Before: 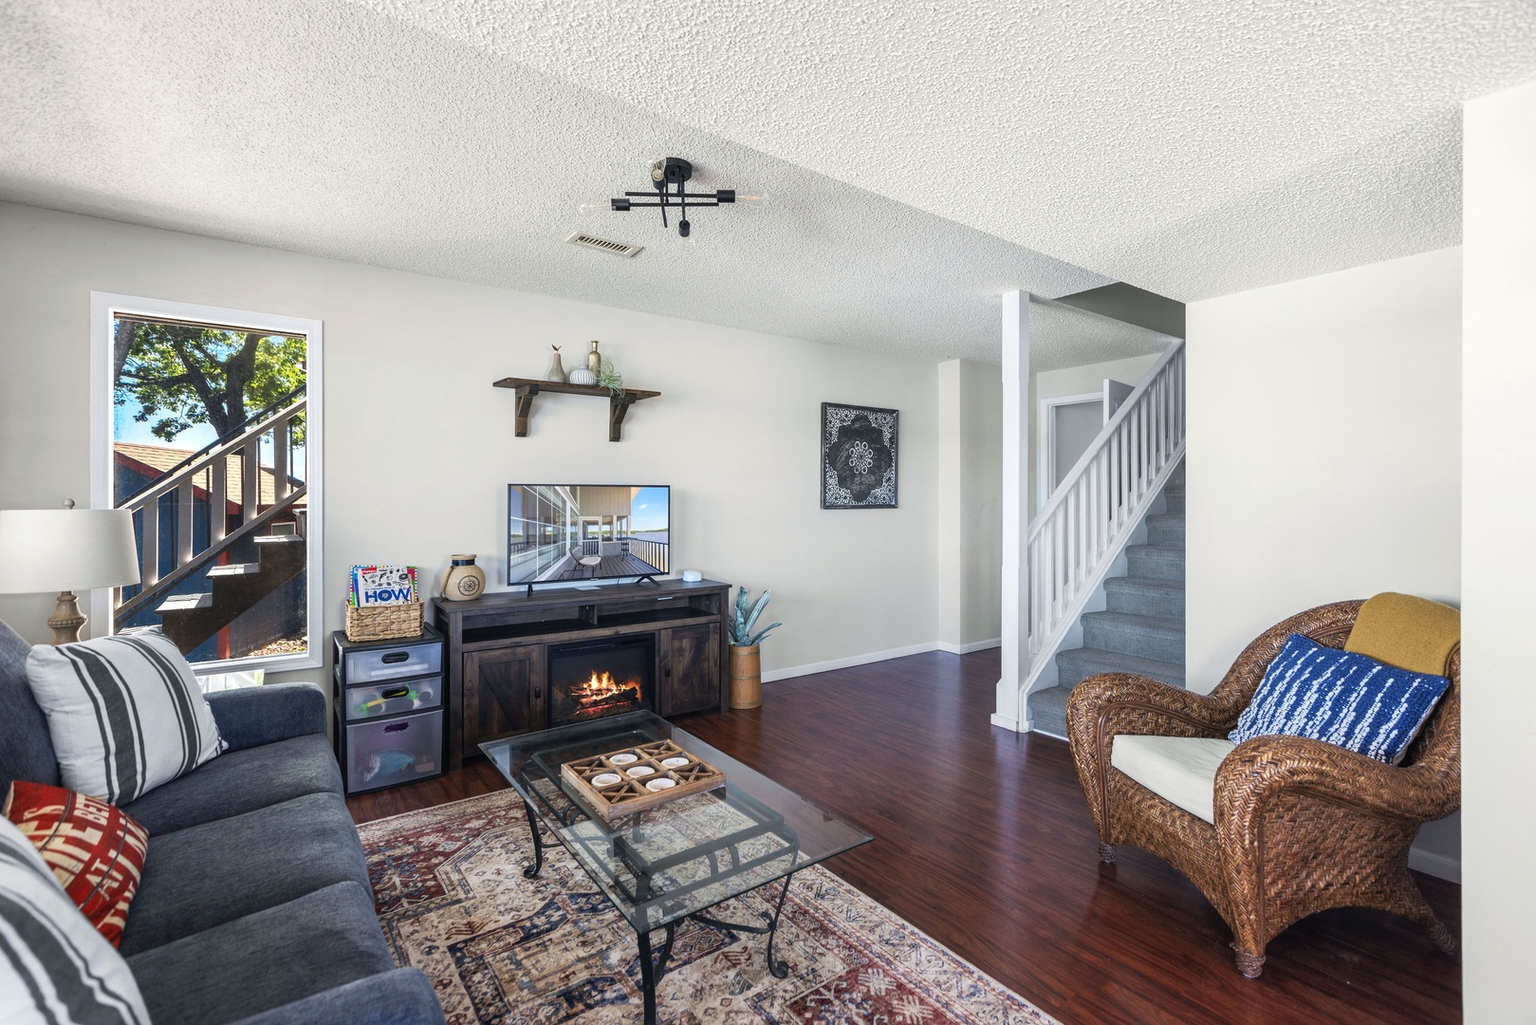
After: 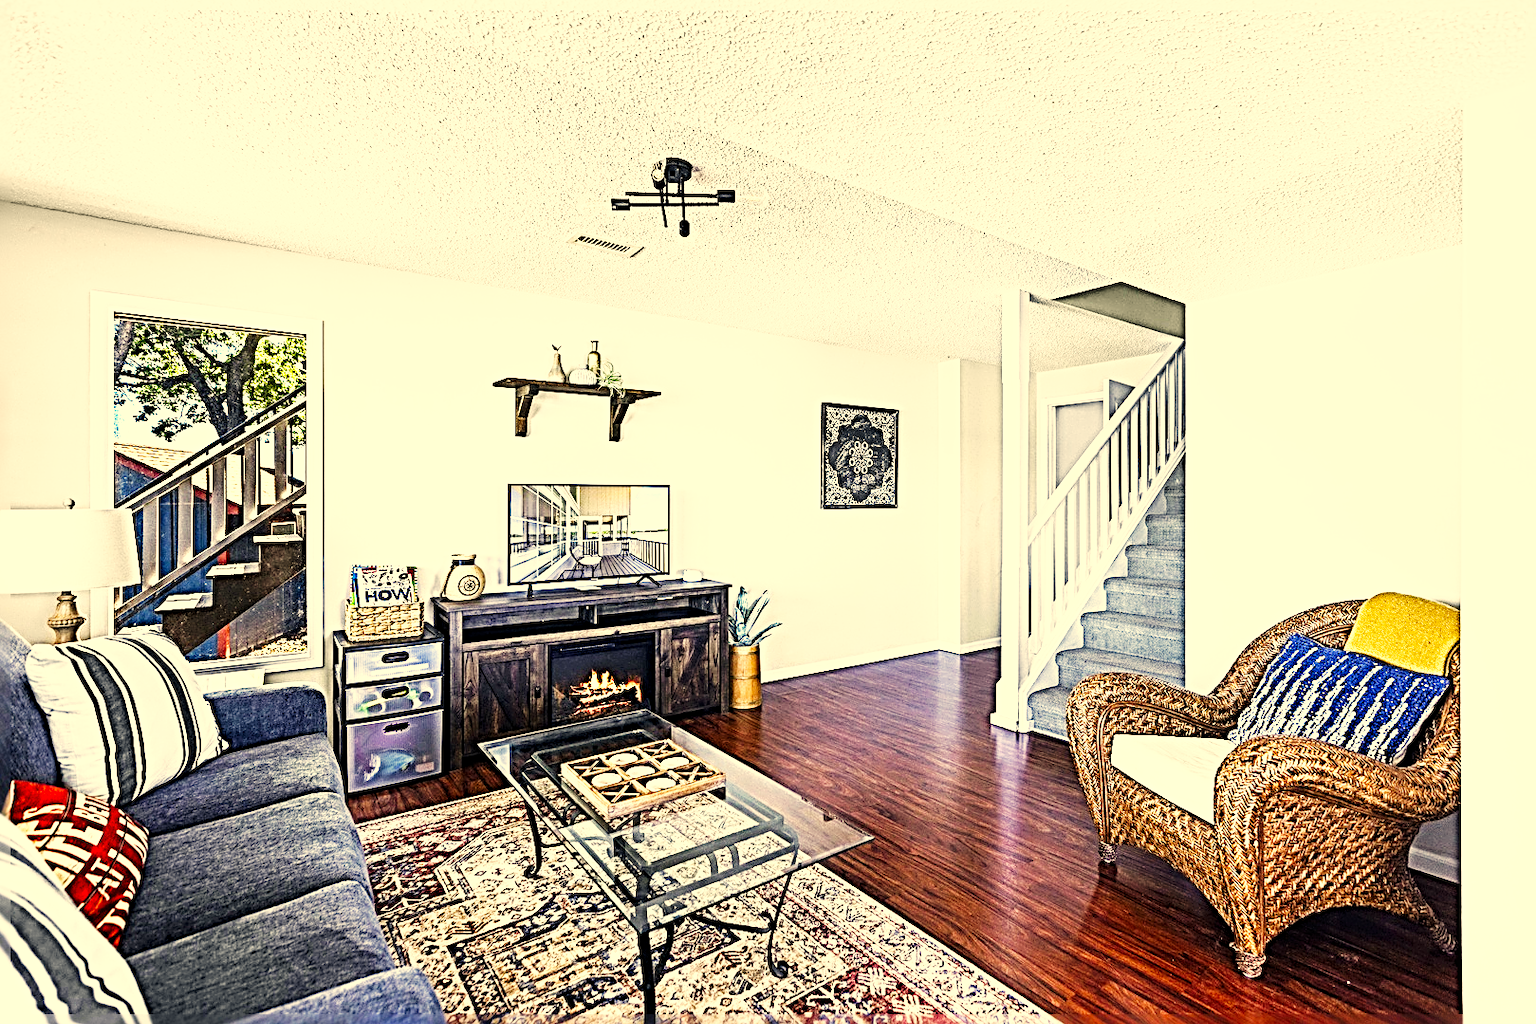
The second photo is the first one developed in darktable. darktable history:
color balance rgb: perceptual saturation grading › global saturation 19.935%
color correction: highlights a* 2.46, highlights b* 23.47
base curve: curves: ch0 [(0, 0) (0.007, 0.004) (0.027, 0.03) (0.046, 0.07) (0.207, 0.54) (0.442, 0.872) (0.673, 0.972) (1, 1)], preserve colors none
sharpen: radius 4.038, amount 1.988
local contrast: highlights 105%, shadows 98%, detail 119%, midtone range 0.2
exposure: exposure 0.206 EV, compensate exposure bias true, compensate highlight preservation false
